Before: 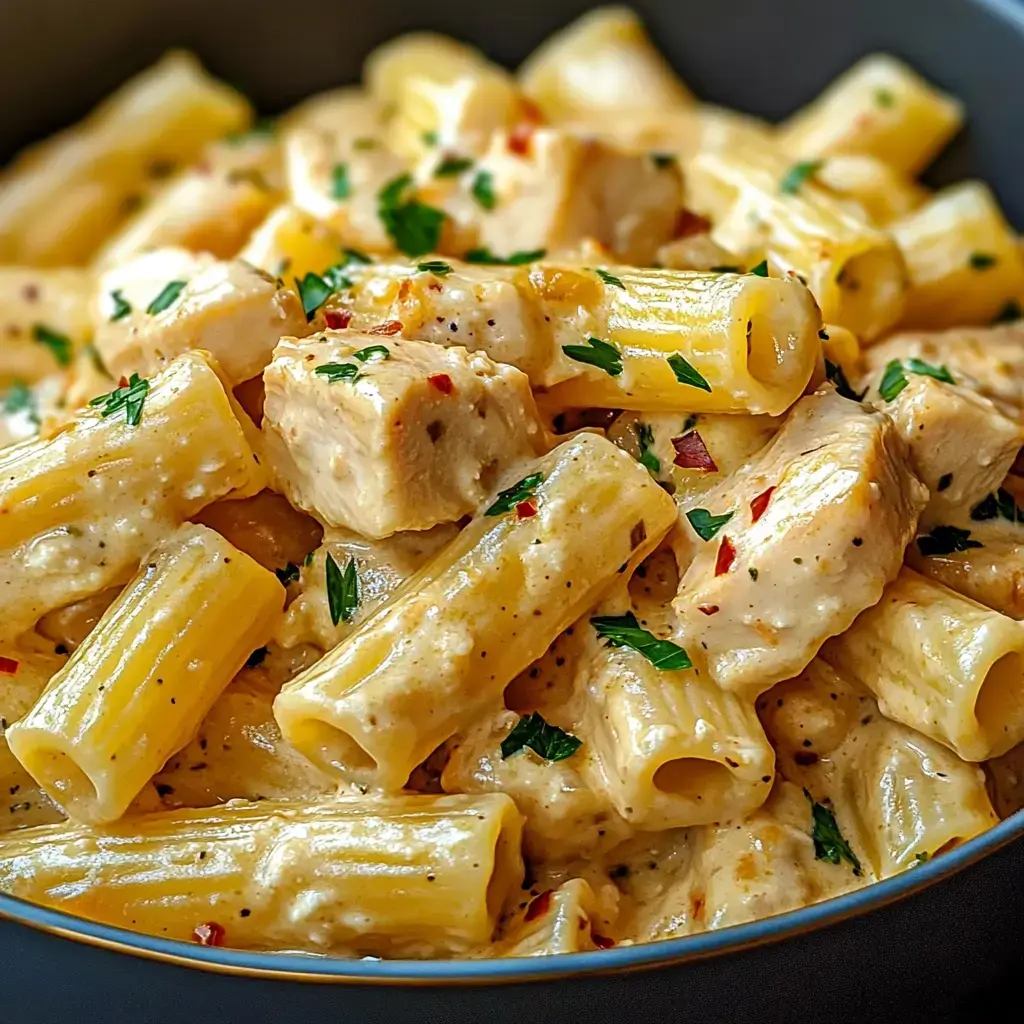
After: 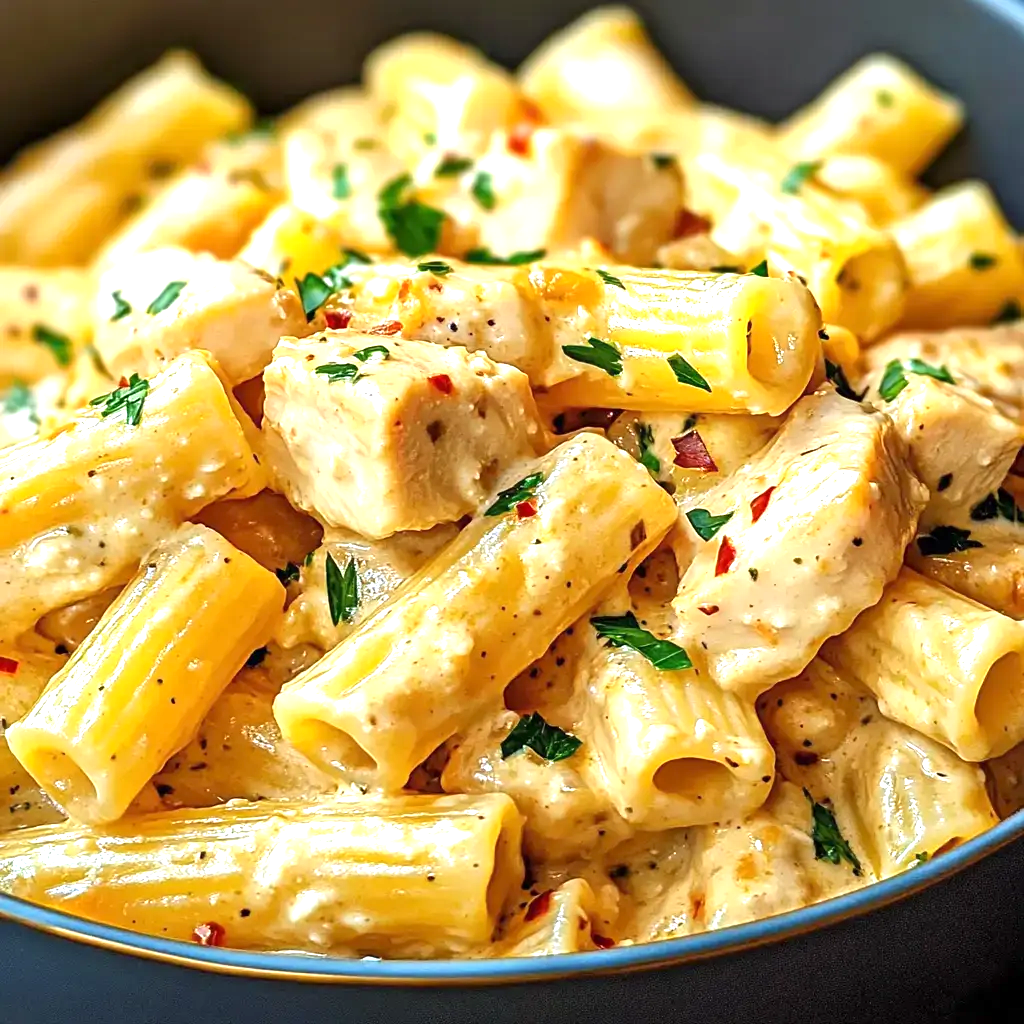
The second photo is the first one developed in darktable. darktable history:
exposure: exposure 0.918 EV, compensate exposure bias true, compensate highlight preservation false
